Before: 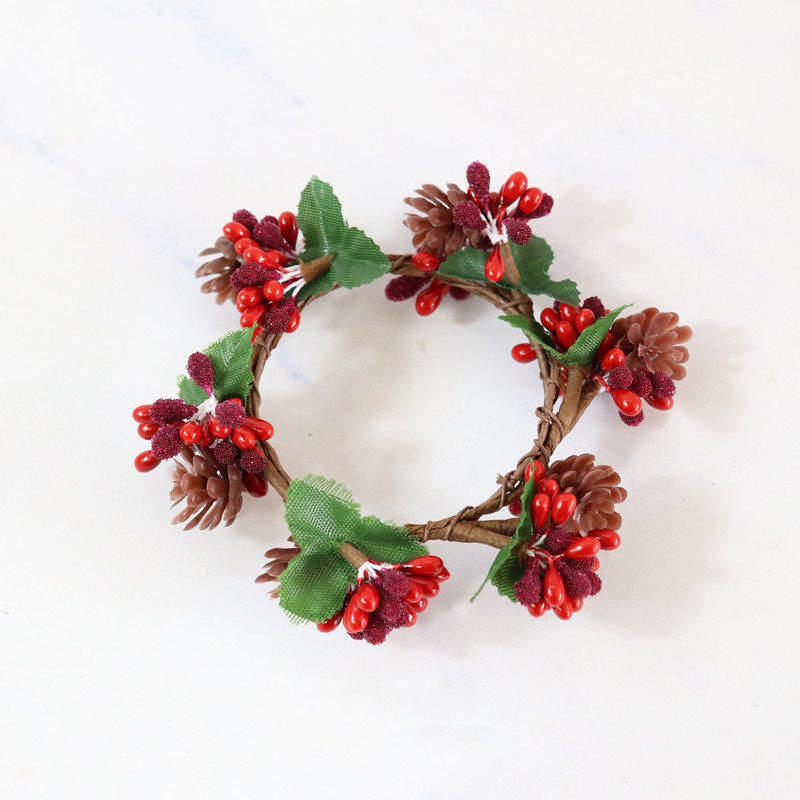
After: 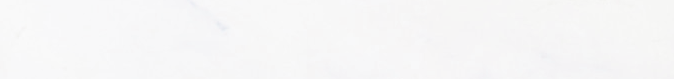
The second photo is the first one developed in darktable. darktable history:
crop and rotate: left 9.644%, top 9.491%, right 6.021%, bottom 80.509%
color zones: curves: ch1 [(0, 0.153) (0.143, 0.15) (0.286, 0.151) (0.429, 0.152) (0.571, 0.152) (0.714, 0.151) (0.857, 0.151) (1, 0.153)]
shadows and highlights: shadows 20.91, highlights -35.45, soften with gaussian
contrast brightness saturation: contrast 0.18, saturation 0.3
